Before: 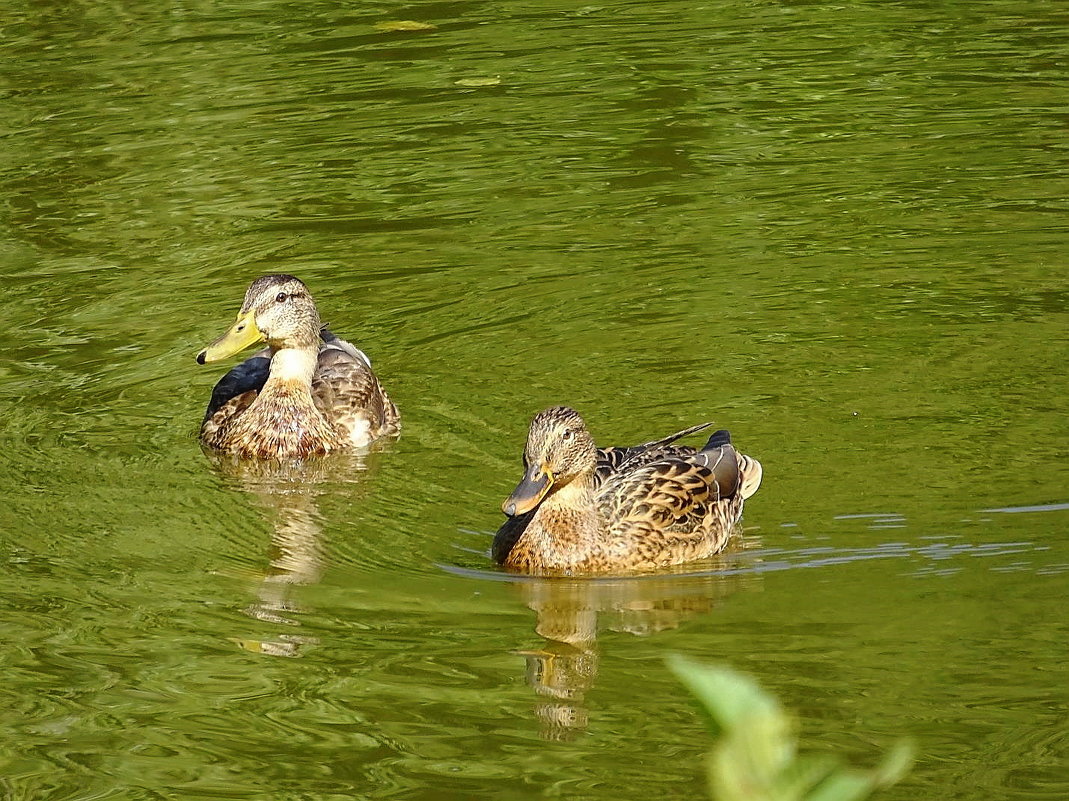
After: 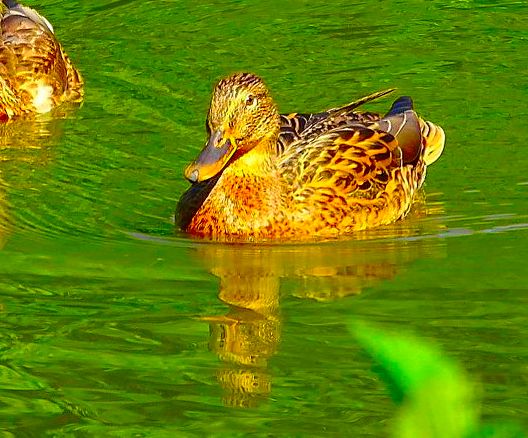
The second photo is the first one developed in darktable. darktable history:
color correction: saturation 3
crop: left 29.672%, top 41.786%, right 20.851%, bottom 3.487%
